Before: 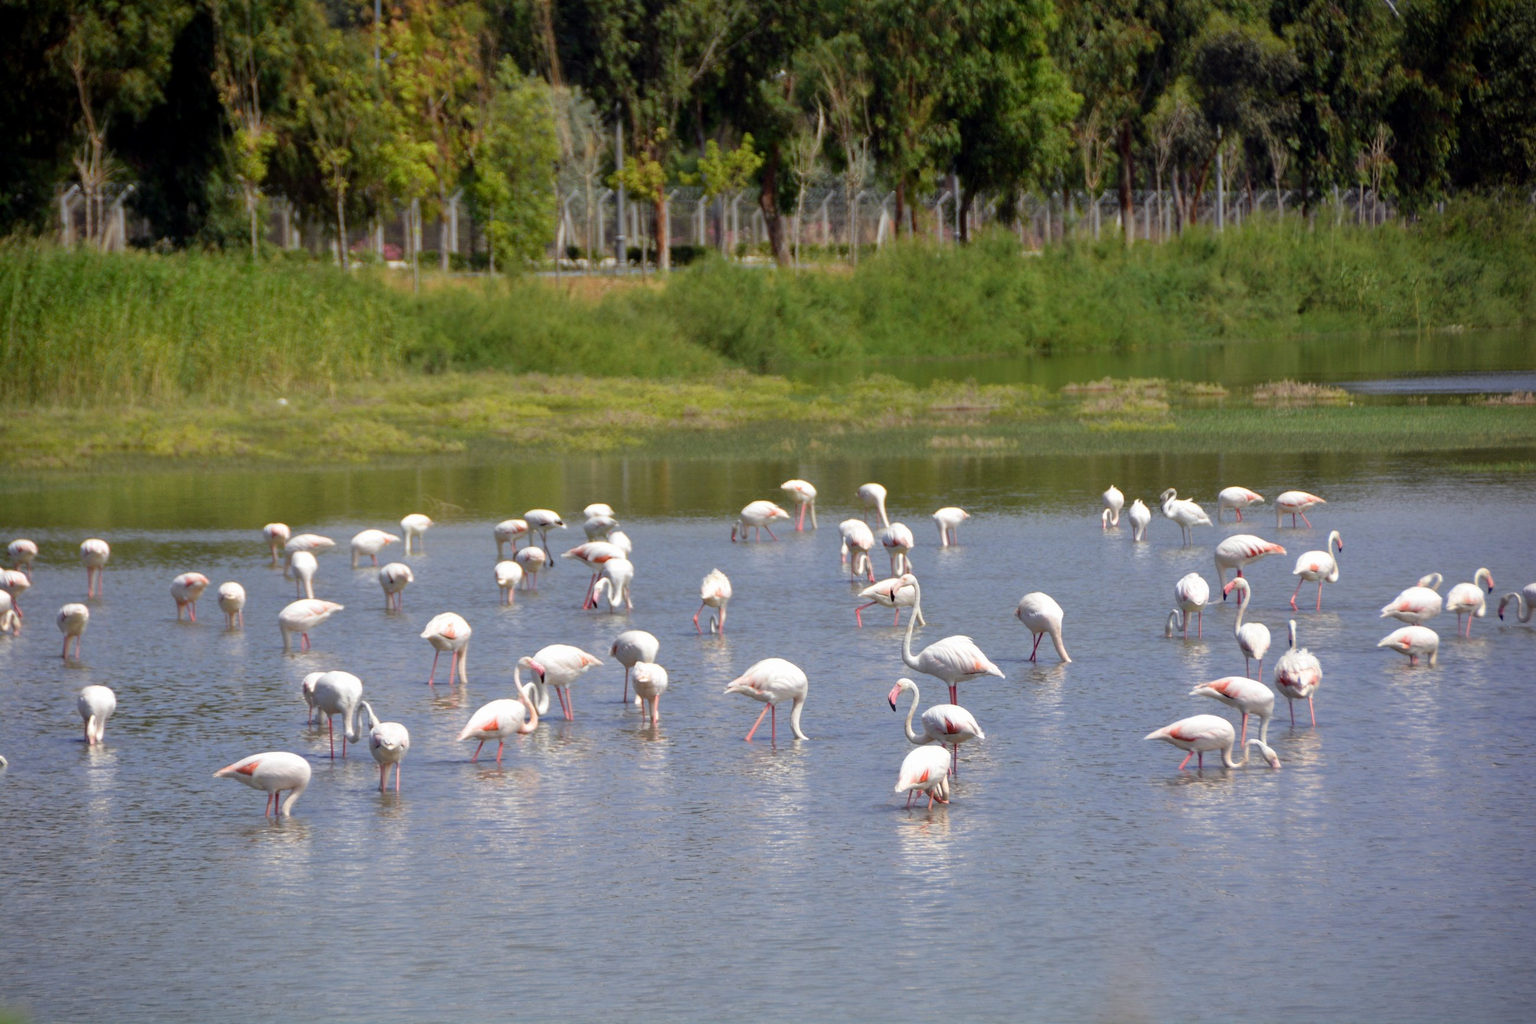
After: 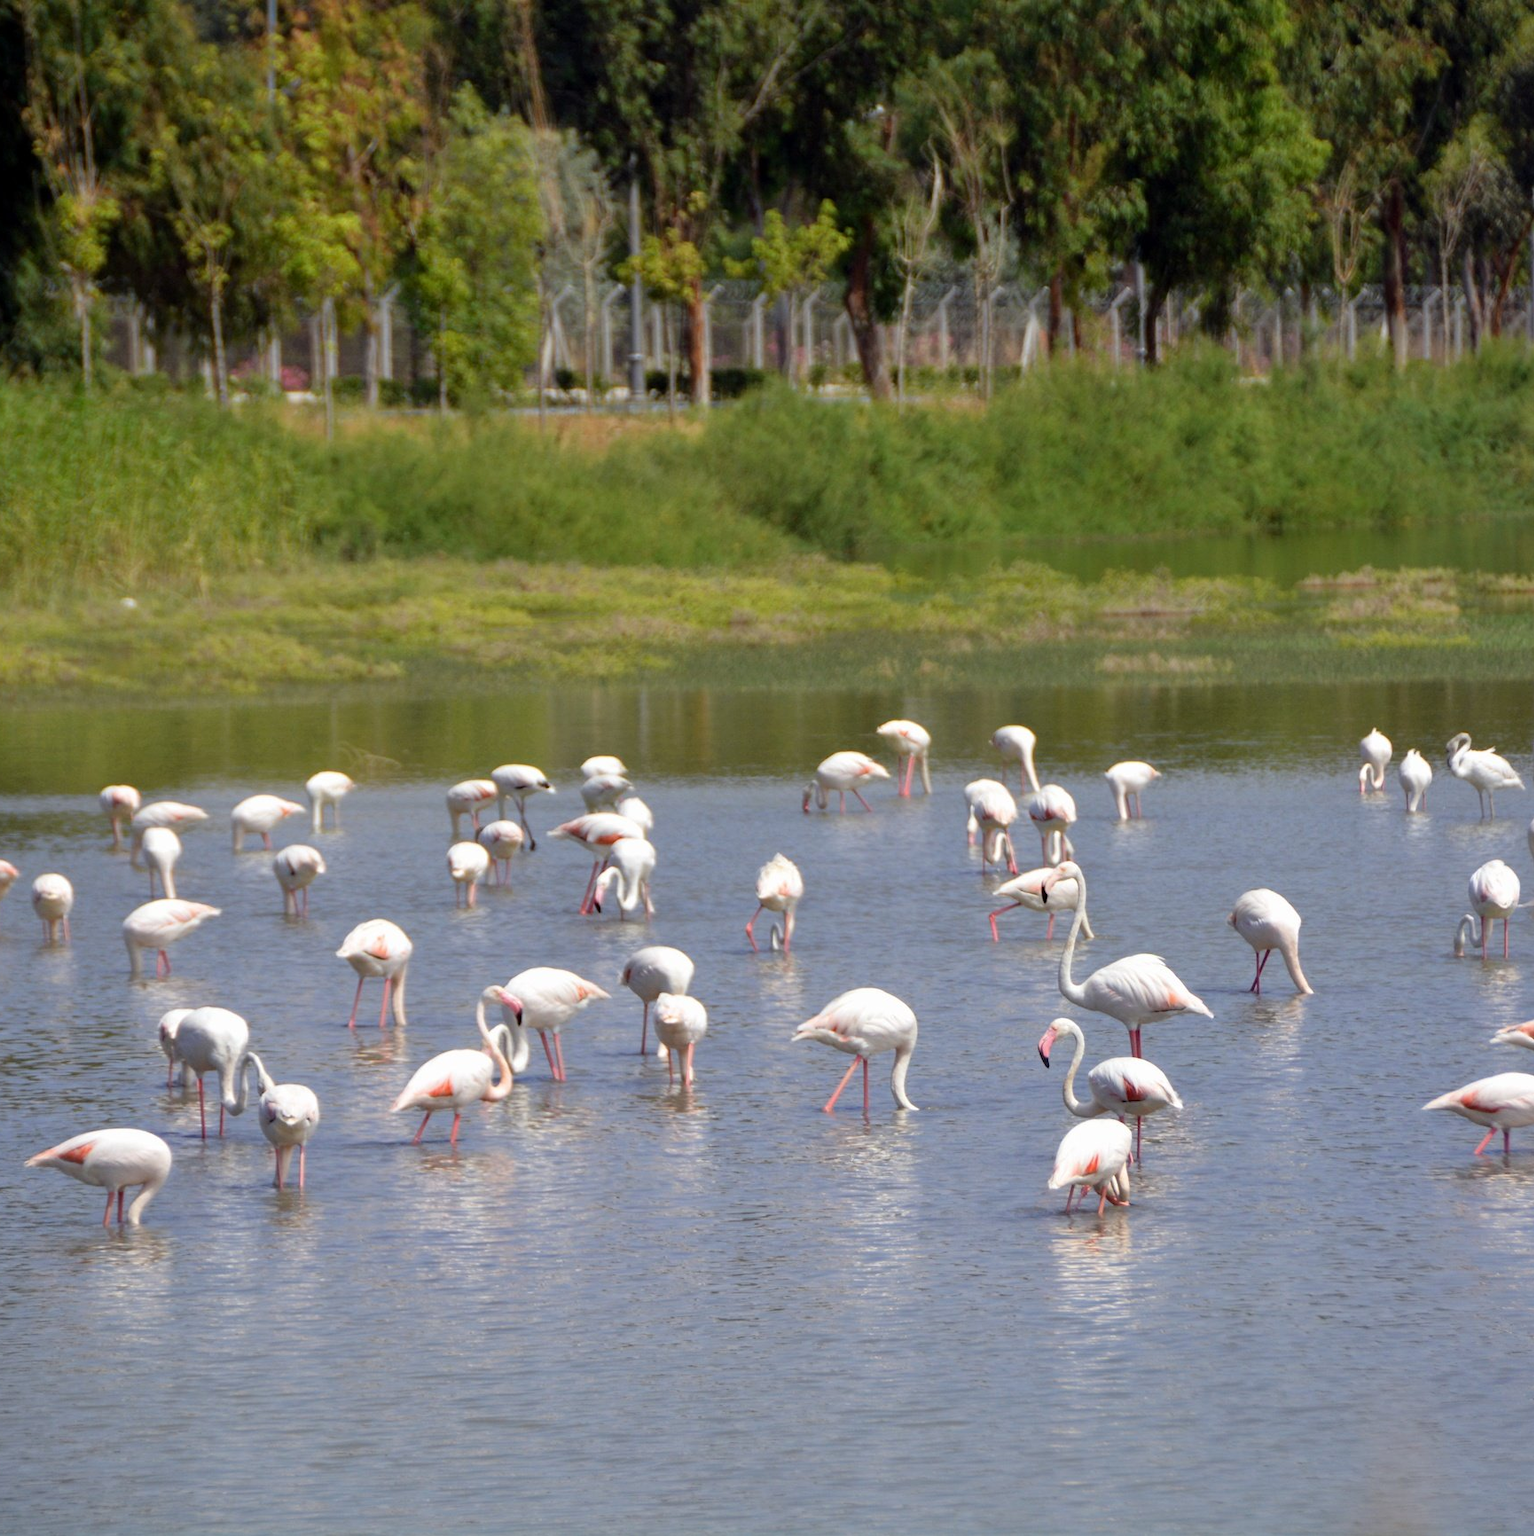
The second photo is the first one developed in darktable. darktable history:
crop and rotate: left 12.814%, right 20.62%
